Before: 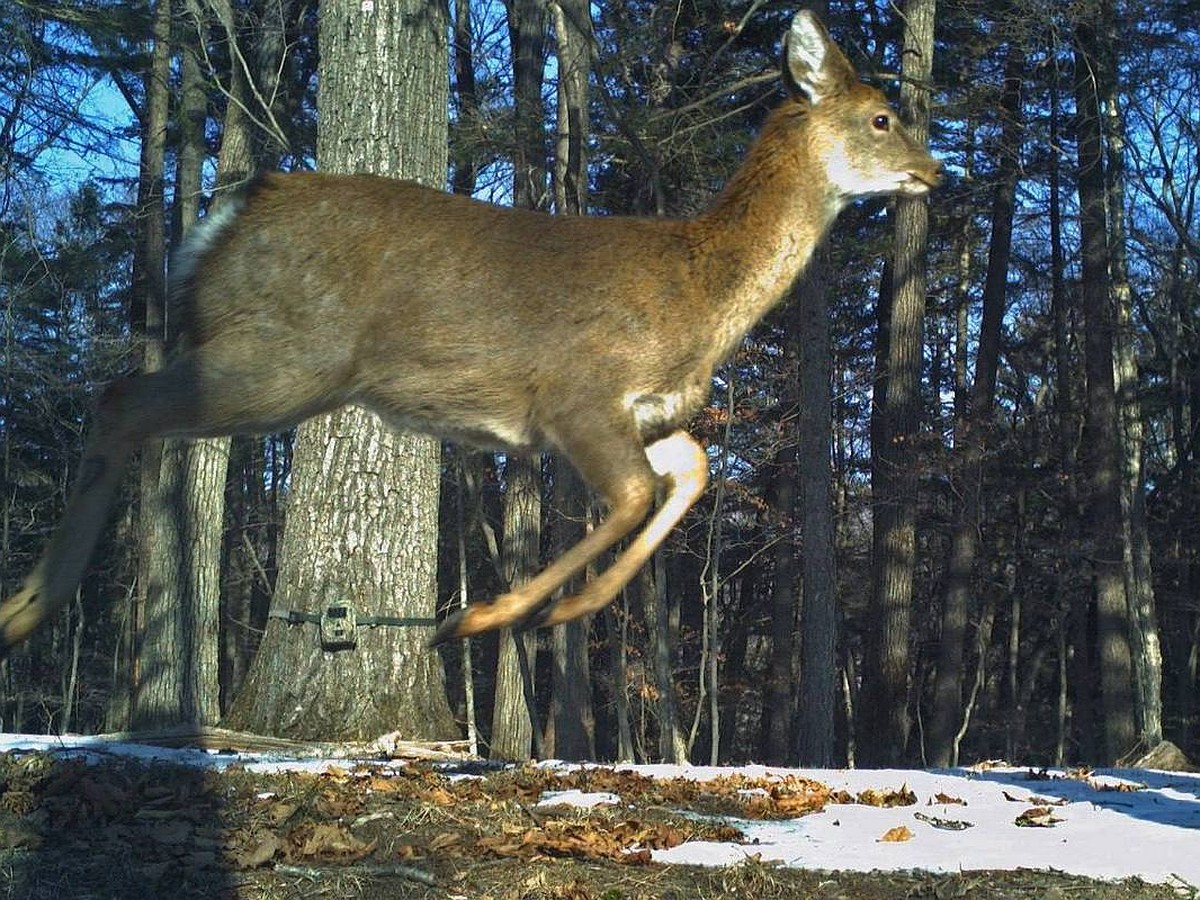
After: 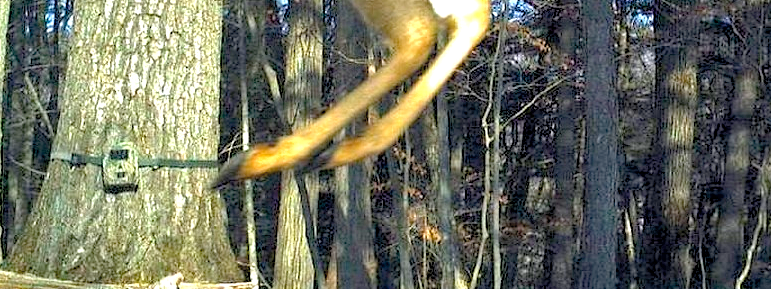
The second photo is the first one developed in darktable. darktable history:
crop: left 18.168%, top 50.908%, right 17.58%, bottom 16.907%
shadows and highlights: radius 124.87, shadows 21.12, highlights -22.94, low approximation 0.01
contrast brightness saturation: brightness 0.142
exposure: black level correction 0.012, exposure 0.696 EV, compensate exposure bias true, compensate highlight preservation false
color balance rgb: highlights gain › luminance 10.207%, perceptual saturation grading › global saturation 25.537%
